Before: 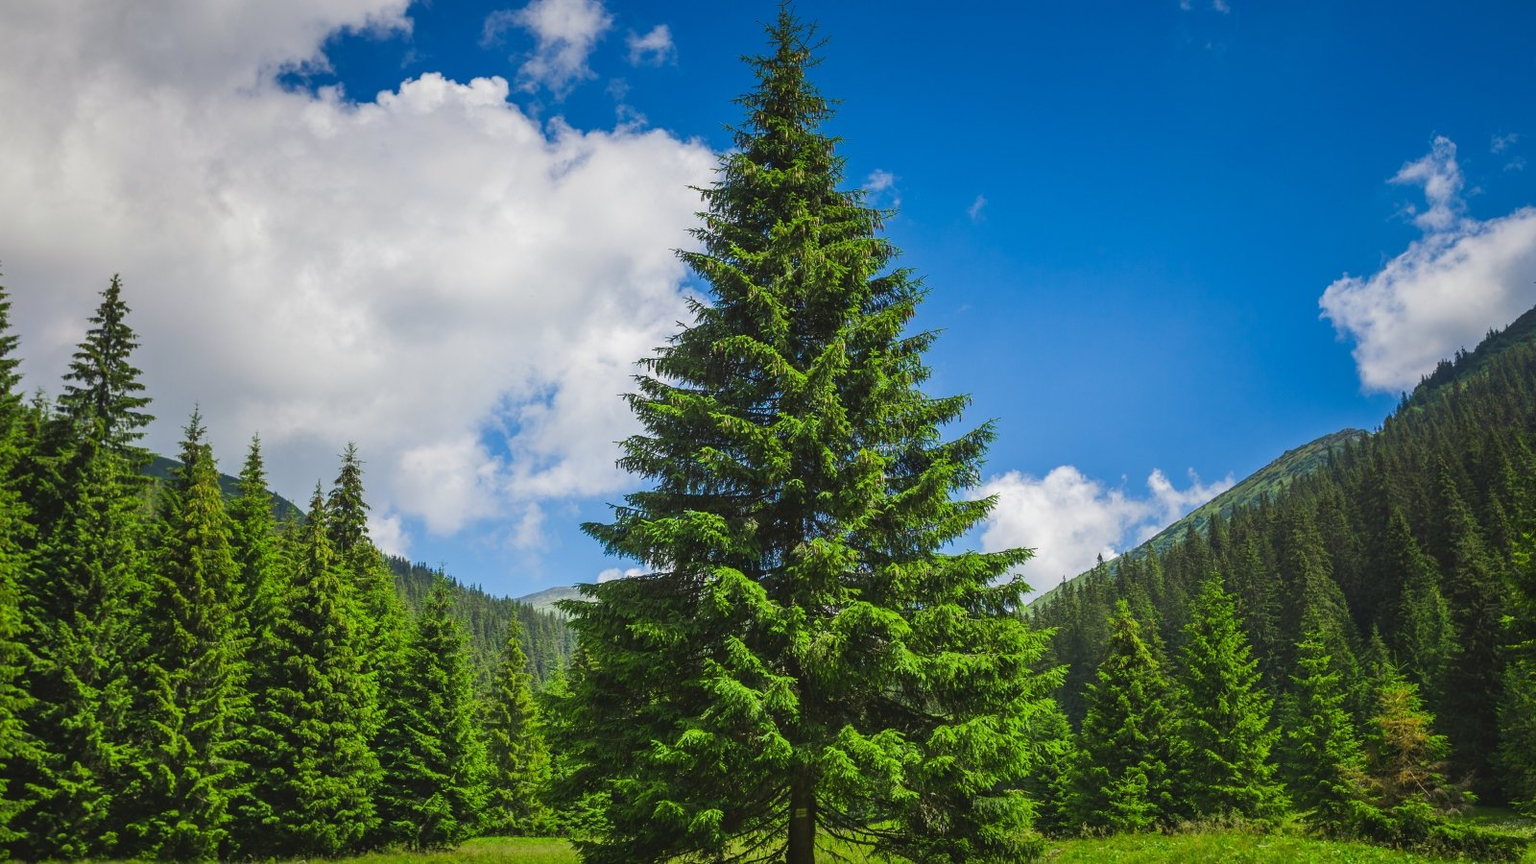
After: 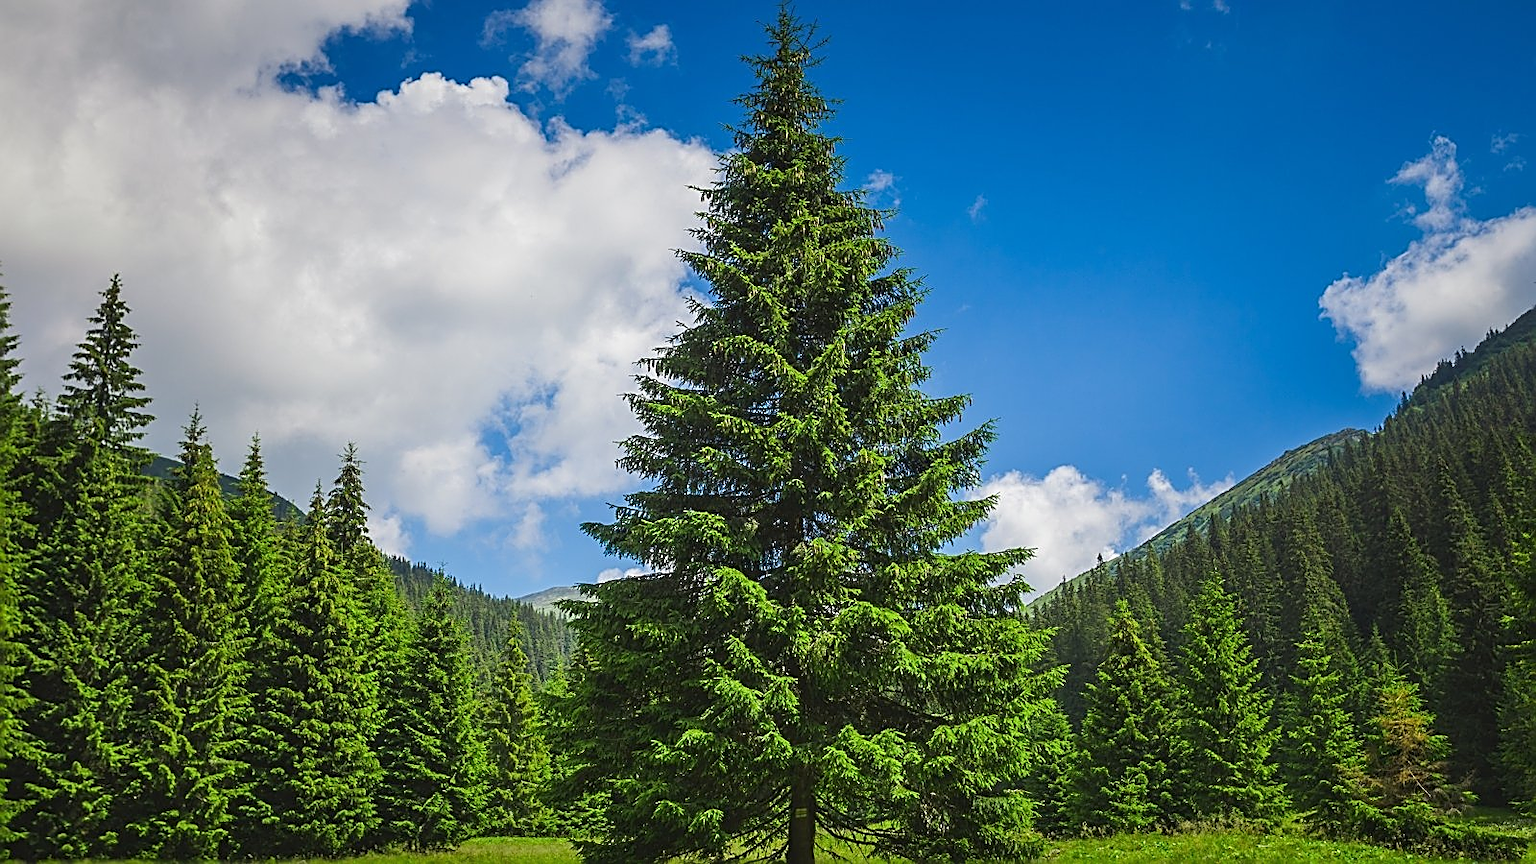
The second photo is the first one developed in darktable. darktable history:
sharpen: amount 0.993
